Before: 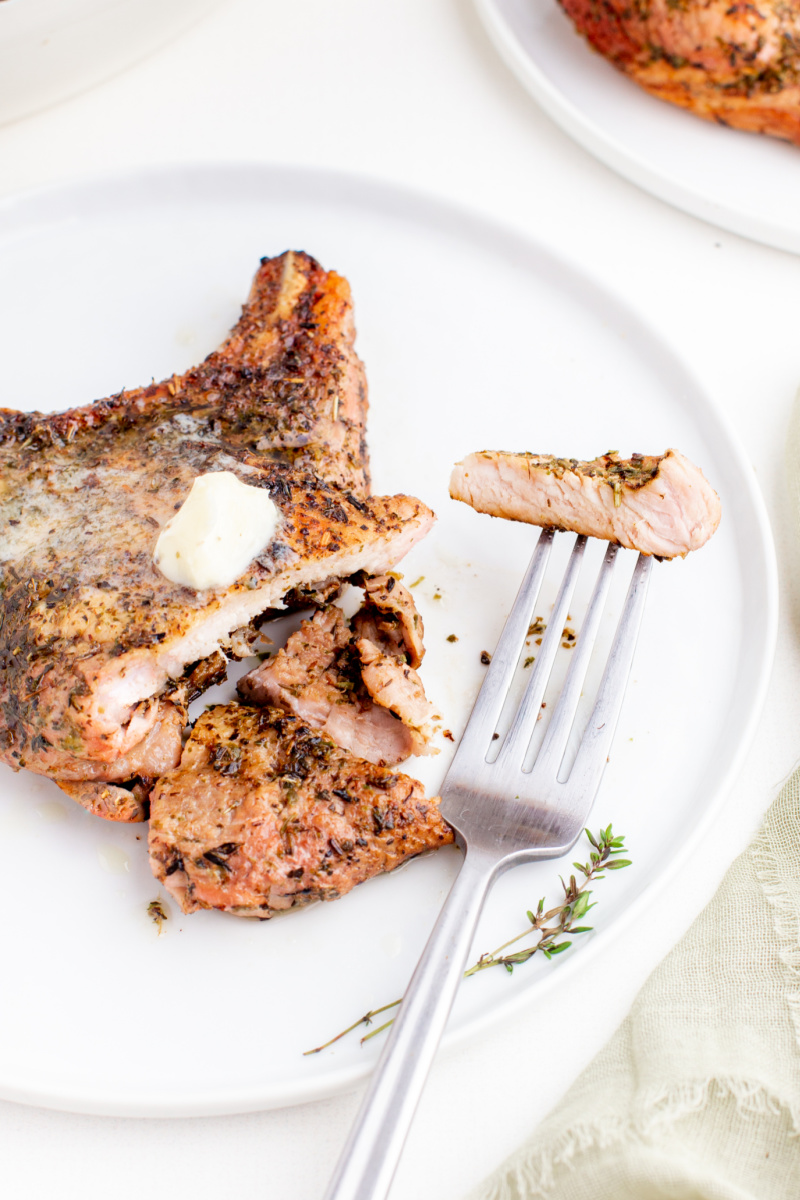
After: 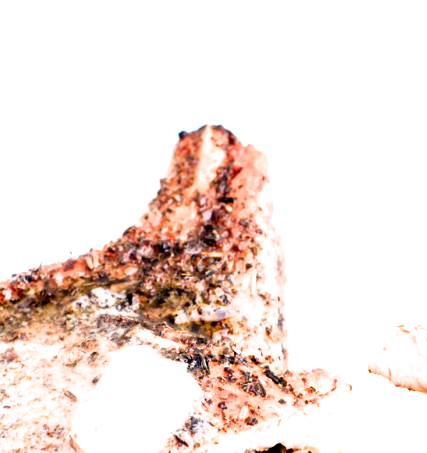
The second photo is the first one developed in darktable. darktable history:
exposure: black level correction 0, exposure 0.693 EV, compensate highlight preservation false
color zones: curves: ch0 [(0.25, 0.5) (0.423, 0.5) (0.443, 0.5) (0.521, 0.756) (0.568, 0.5) (0.576, 0.5) (0.75, 0.5)]; ch1 [(0.25, 0.5) (0.423, 0.5) (0.443, 0.5) (0.539, 0.873) (0.624, 0.565) (0.631, 0.5) (0.75, 0.5)], mix -136.78%
crop: left 10.307%, top 10.561%, right 36.194%, bottom 51.639%
filmic rgb: black relative exposure -6.48 EV, white relative exposure 2.42 EV, target white luminance 99.902%, hardness 5.25, latitude 0.273%, contrast 1.414, highlights saturation mix 2.65%, color science v6 (2022)
